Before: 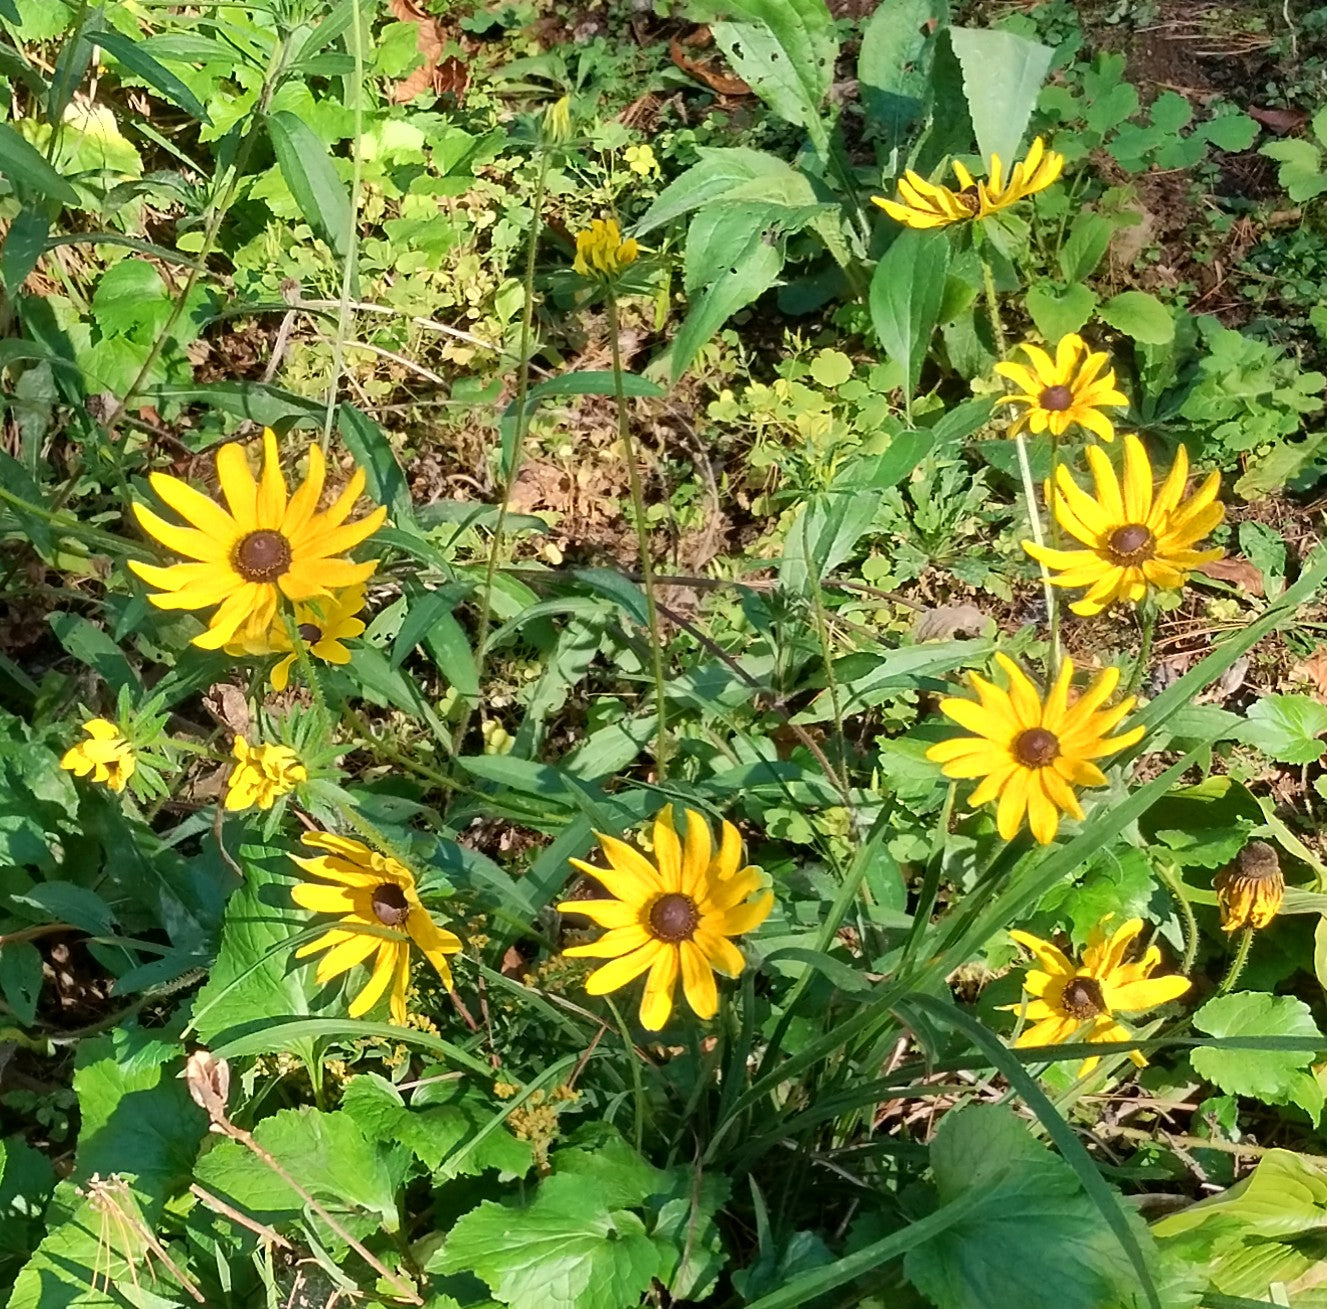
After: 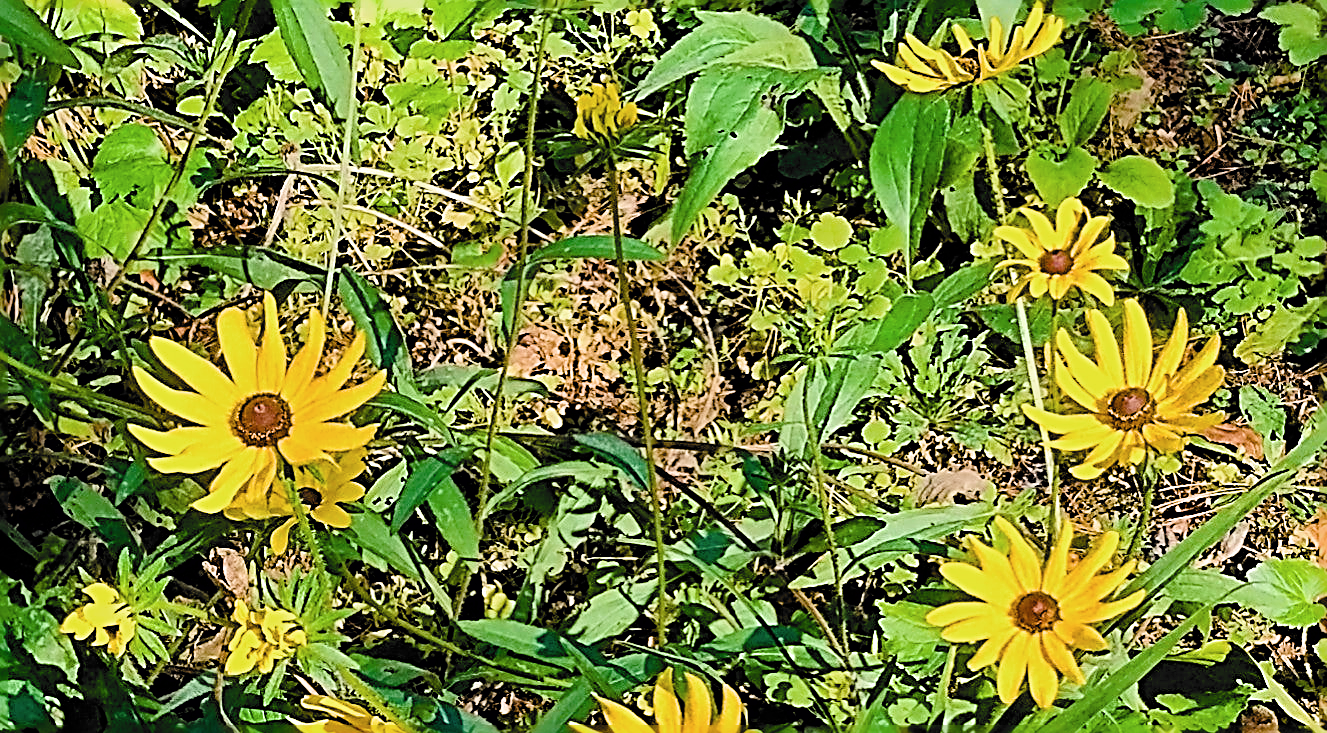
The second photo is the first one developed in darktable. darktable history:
filmic rgb: black relative exposure -5.11 EV, white relative exposure 4 EV, hardness 2.89, contrast 1.298, highlights saturation mix -31.27%, color science v6 (2022)
crop and rotate: top 10.457%, bottom 33.477%
sharpen: radius 3.175, amount 1.728
color balance rgb: shadows lift › hue 85.46°, perceptual saturation grading › global saturation 45.793%, perceptual saturation grading › highlights -49.875%, perceptual saturation grading › shadows 29.441%, global vibrance 45.477%
contrast brightness saturation: saturation -0.055
